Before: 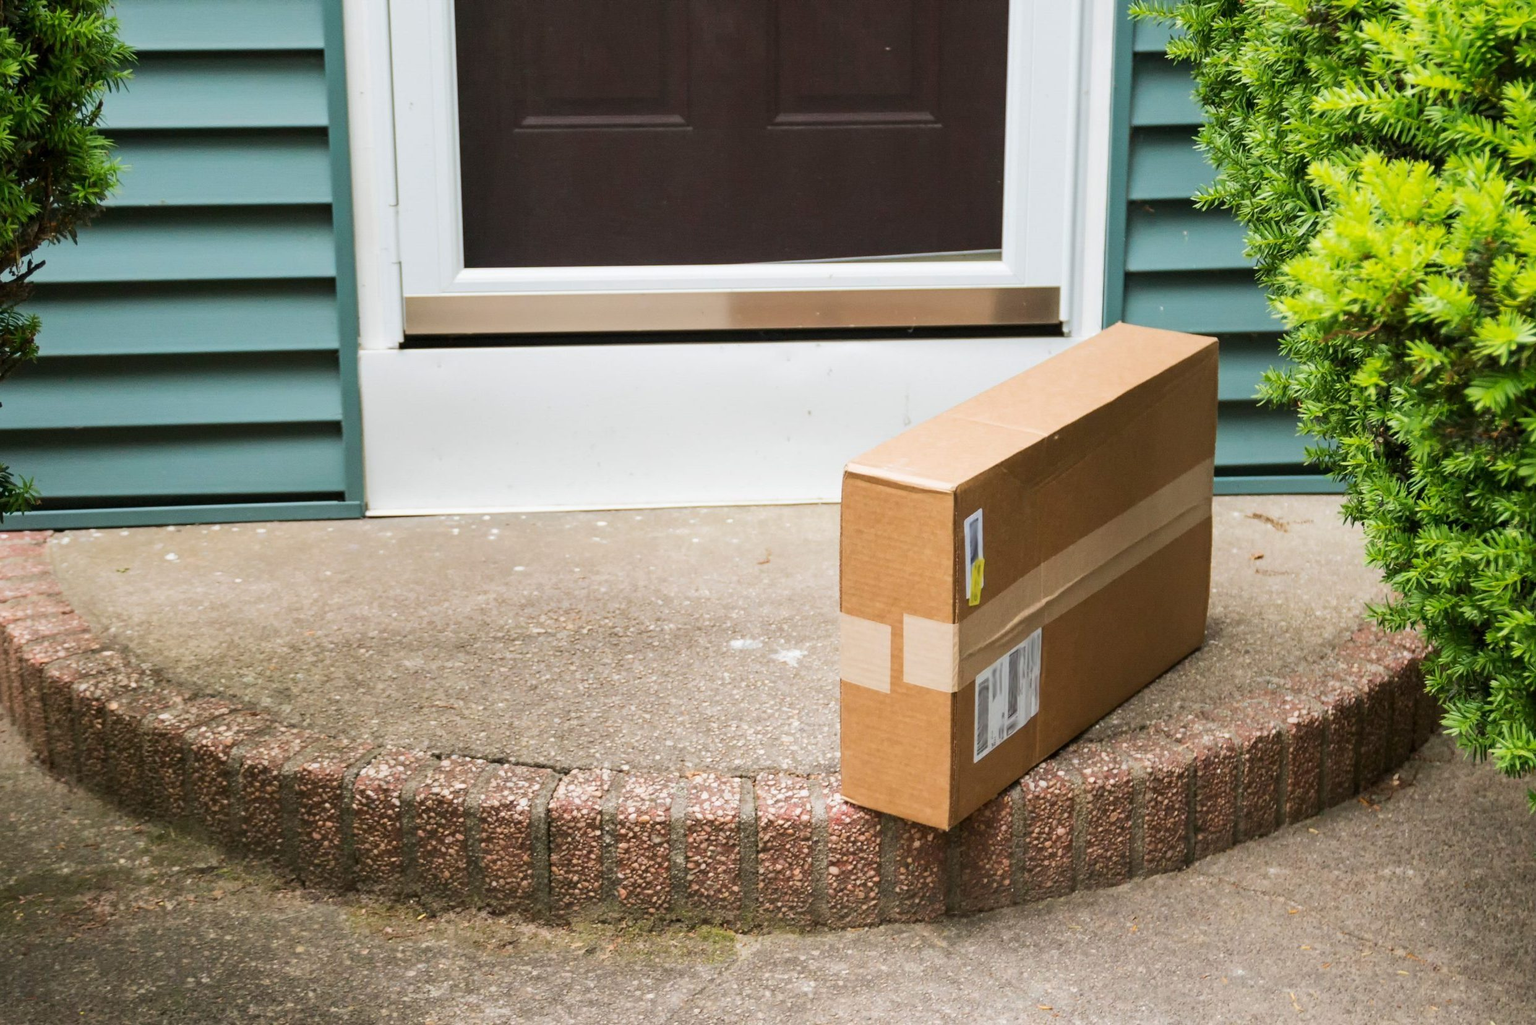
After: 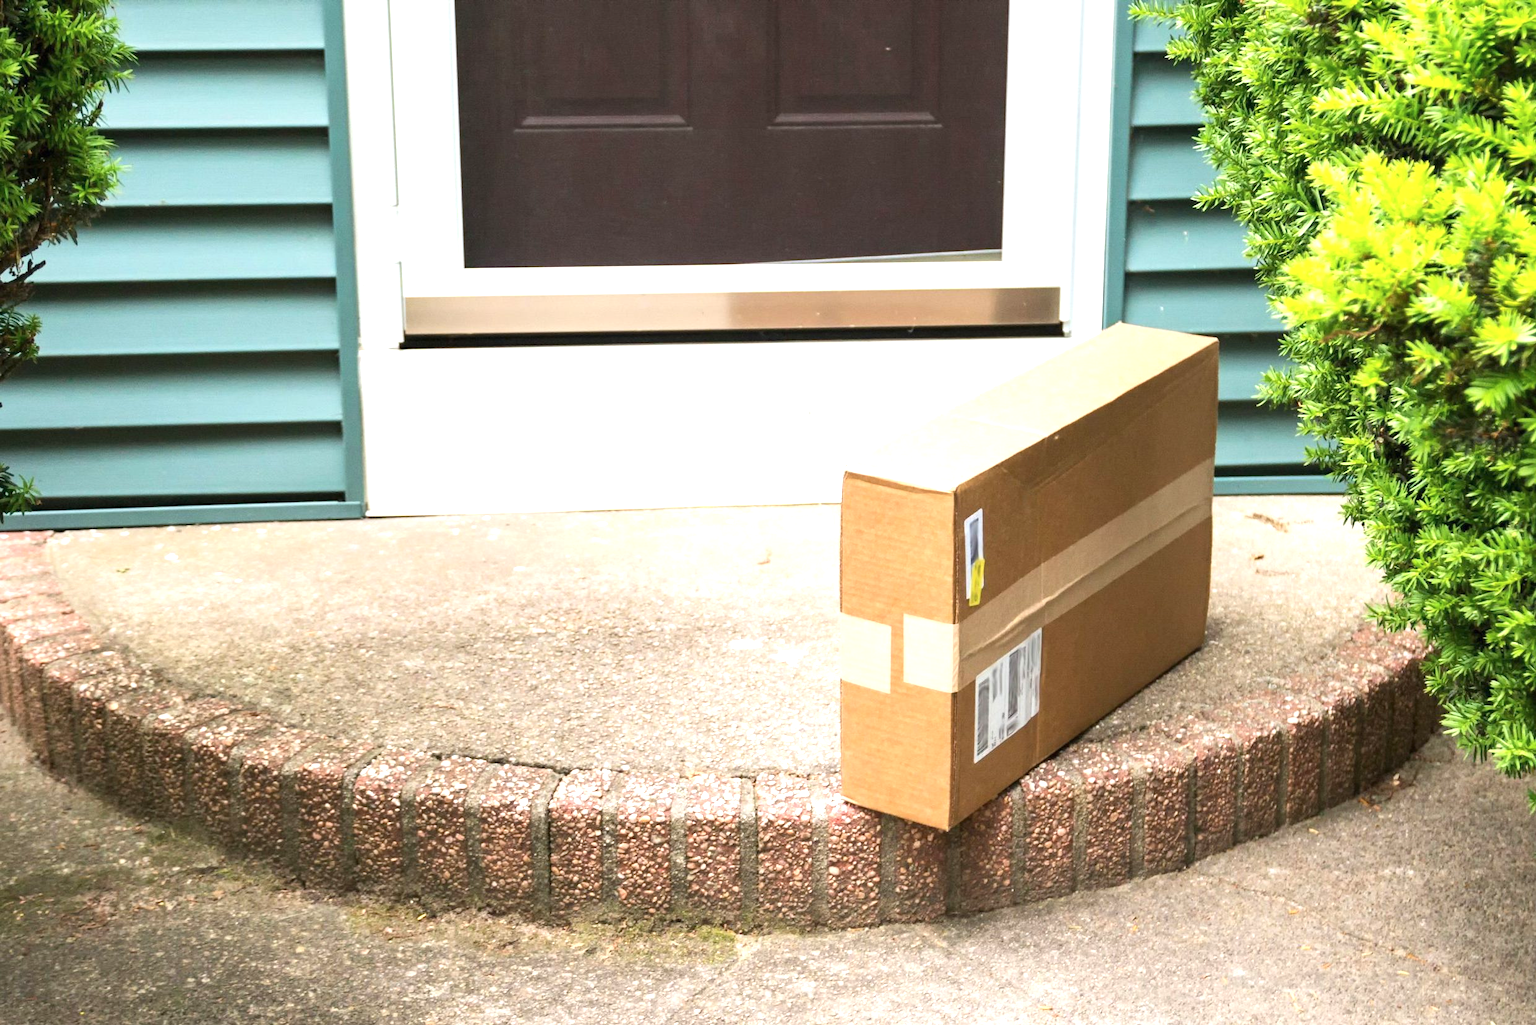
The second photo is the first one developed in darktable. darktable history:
contrast brightness saturation: contrast 0.01, saturation -0.05
exposure: black level correction 0, exposure 0.9 EV, compensate highlight preservation false
